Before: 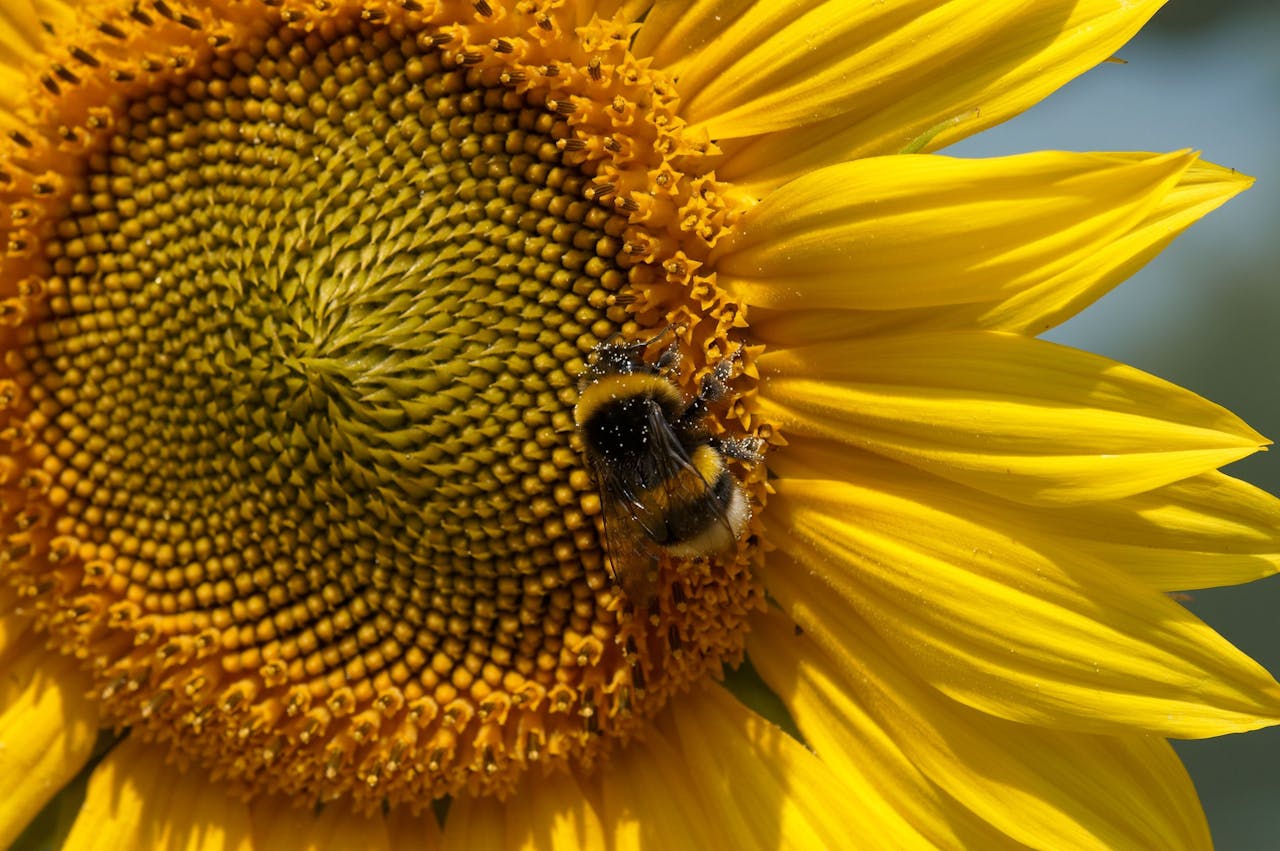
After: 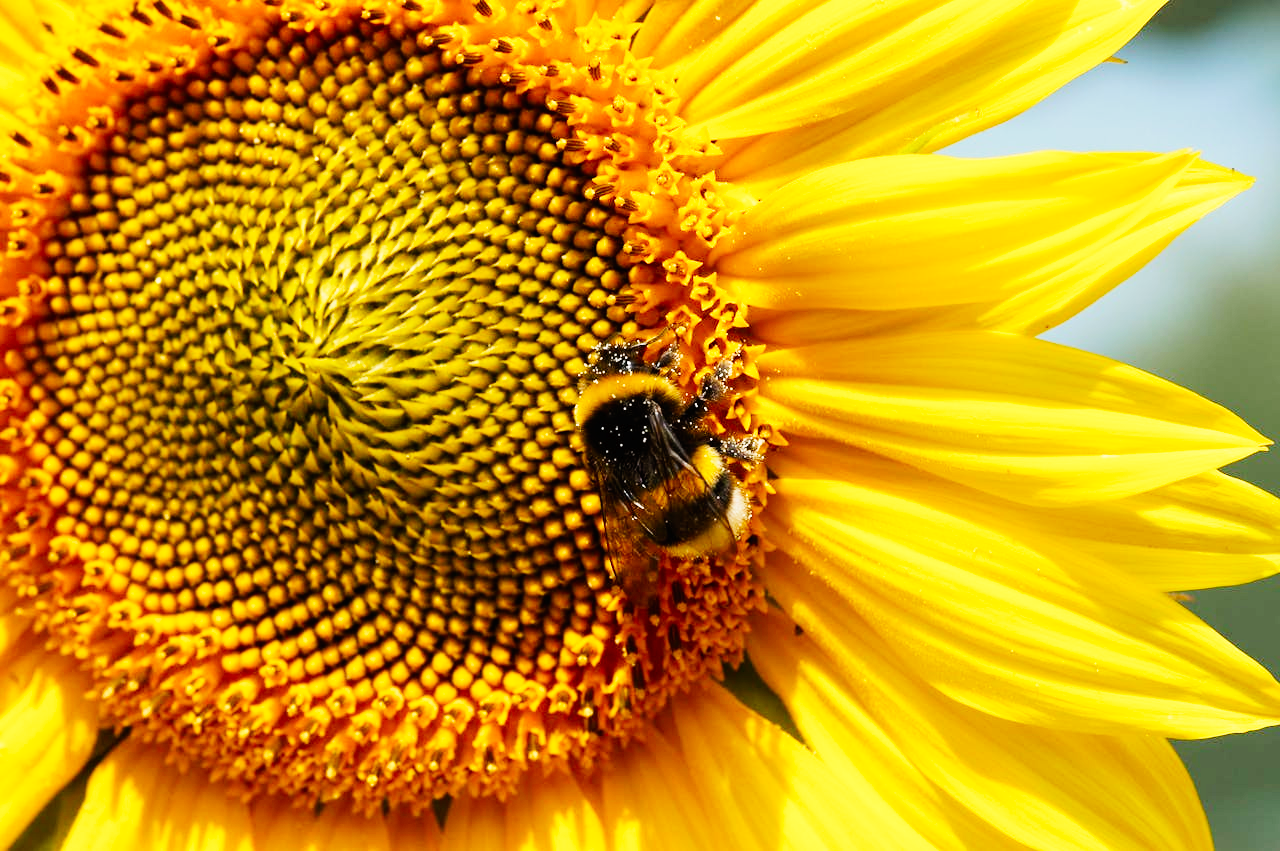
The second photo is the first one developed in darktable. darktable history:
base curve: curves: ch0 [(0, 0) (0, 0.001) (0.001, 0.001) (0.004, 0.002) (0.007, 0.004) (0.015, 0.013) (0.033, 0.045) (0.052, 0.096) (0.075, 0.17) (0.099, 0.241) (0.163, 0.42) (0.219, 0.55) (0.259, 0.616) (0.327, 0.722) (0.365, 0.765) (0.522, 0.873) (0.547, 0.881) (0.689, 0.919) (0.826, 0.952) (1, 1)], preserve colors none
contrast brightness saturation: contrast 0.1, brightness 0.03, saturation 0.09
